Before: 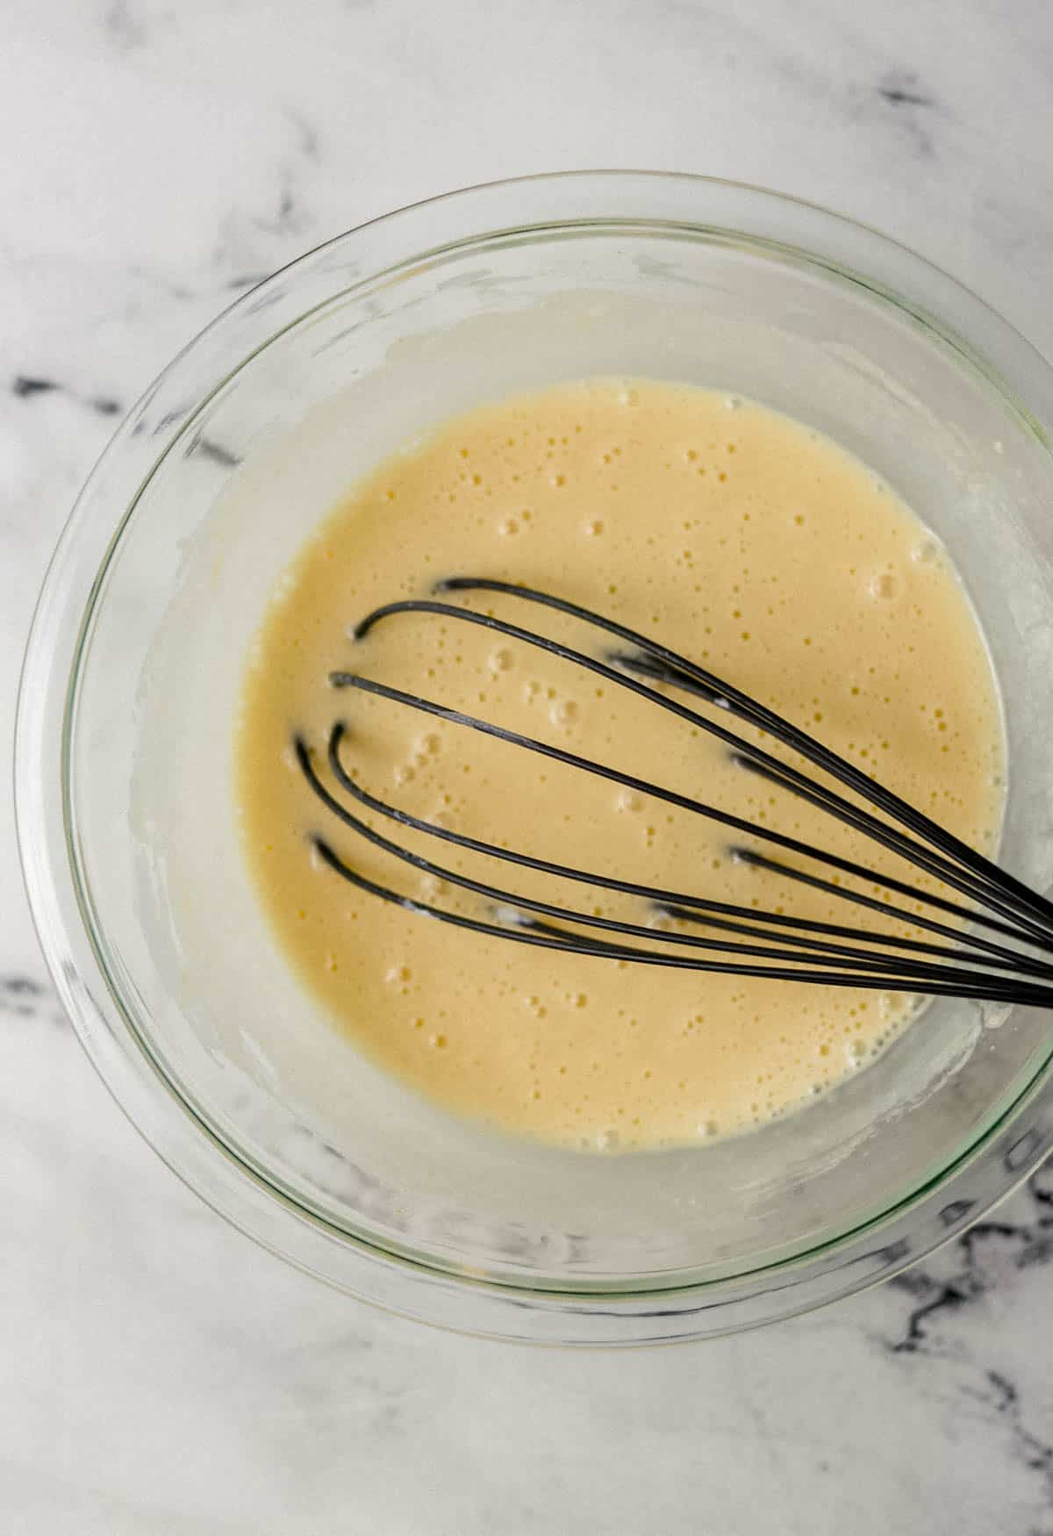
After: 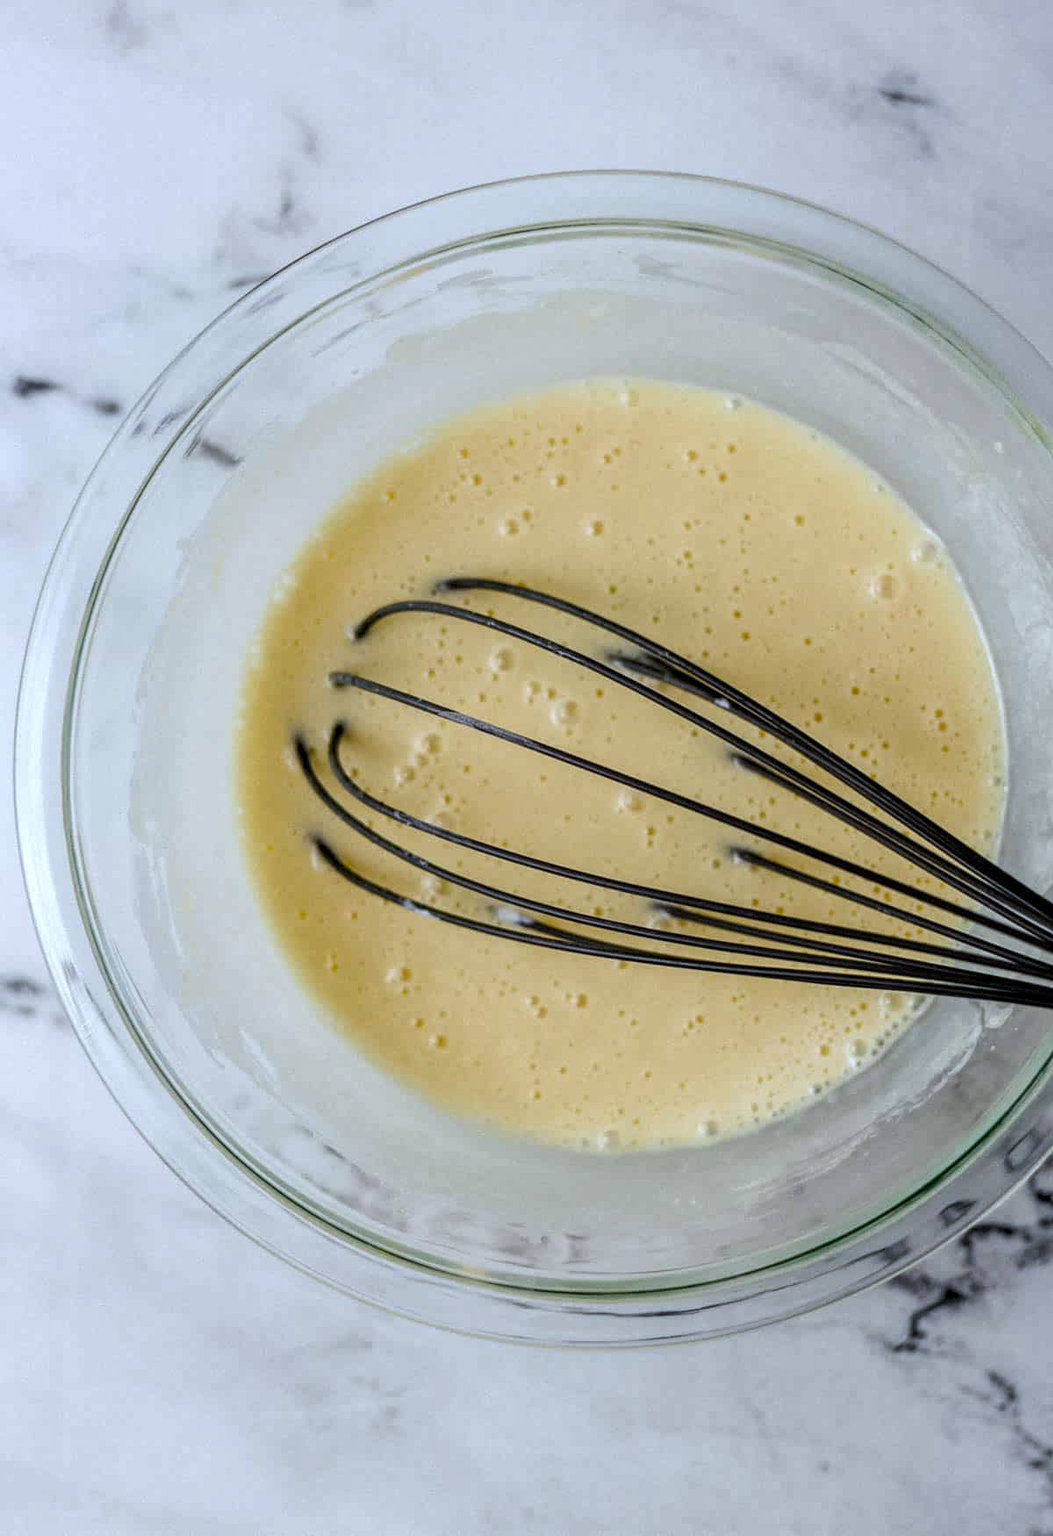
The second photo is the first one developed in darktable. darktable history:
white balance: red 0.931, blue 1.11
local contrast: on, module defaults
